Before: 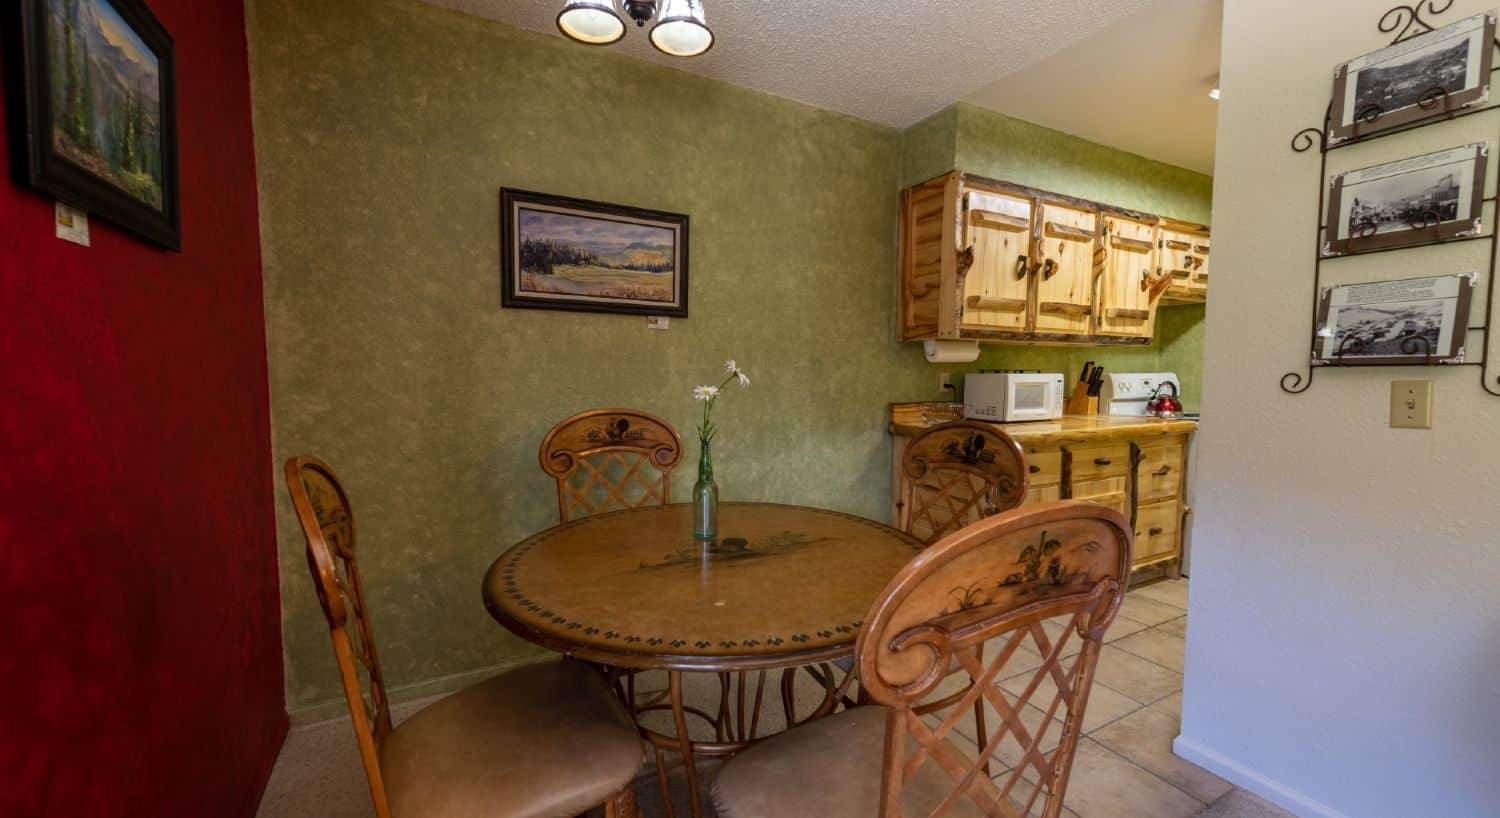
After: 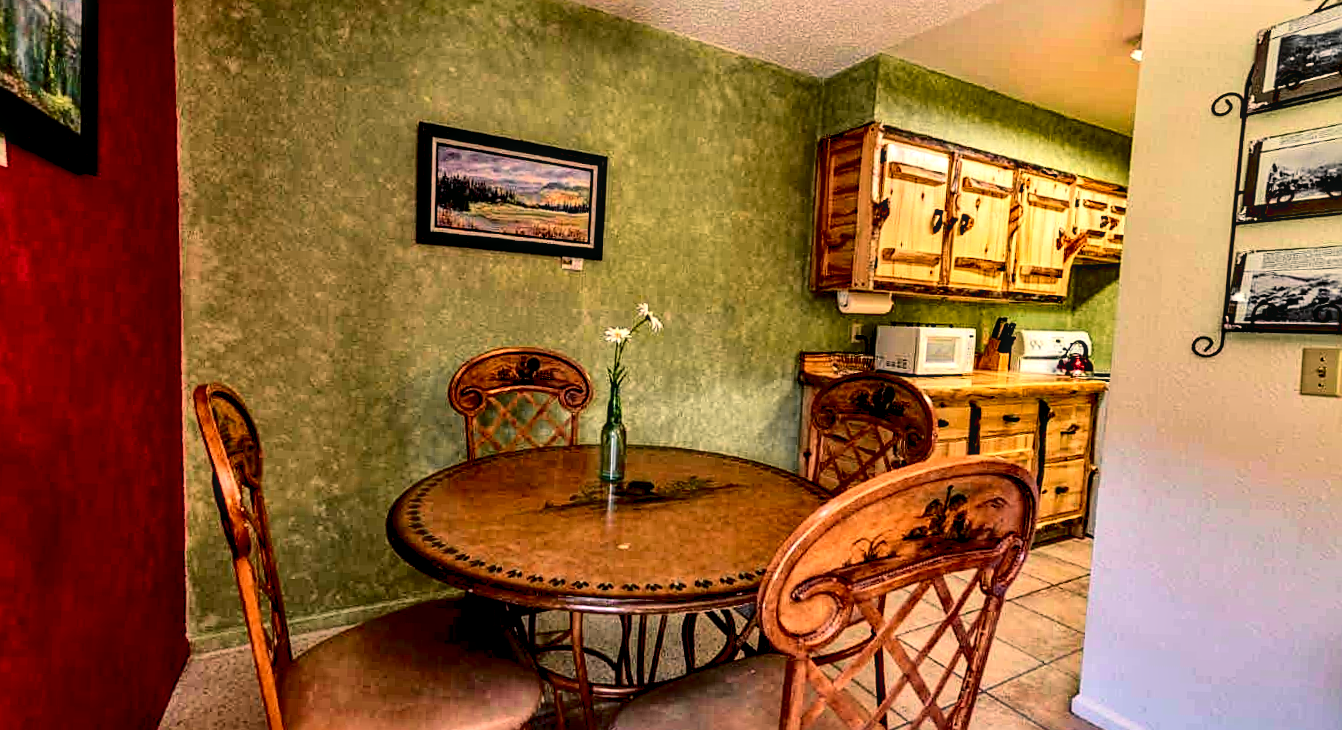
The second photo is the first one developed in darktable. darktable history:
tone curve: curves: ch0 [(0, 0.013) (0.137, 0.121) (0.326, 0.386) (0.489, 0.573) (0.663, 0.749) (0.854, 0.897) (1, 0.974)]; ch1 [(0, 0) (0.366, 0.367) (0.475, 0.453) (0.494, 0.493) (0.504, 0.497) (0.544, 0.579) (0.562, 0.619) (0.622, 0.694) (1, 1)]; ch2 [(0, 0) (0.333, 0.346) (0.375, 0.375) (0.424, 0.43) (0.476, 0.492) (0.502, 0.503) (0.533, 0.541) (0.572, 0.615) (0.605, 0.656) (0.641, 0.709) (1, 1)], color space Lab, independent channels, preserve colors none
color balance rgb: highlights gain › chroma 3.012%, highlights gain › hue 60.28°, perceptual saturation grading › global saturation 0.496%, contrast -10.359%
crop and rotate: angle -2.07°, left 3.101%, top 4.14%, right 1.516%, bottom 0.756%
local contrast: on, module defaults
sharpen: on, module defaults
tone equalizer: -8 EV -0.784 EV, -7 EV -0.732 EV, -6 EV -0.623 EV, -5 EV -0.419 EV, -3 EV 0.393 EV, -2 EV 0.6 EV, -1 EV 0.698 EV, +0 EV 0.772 EV, edges refinement/feathering 500, mask exposure compensation -1.57 EV, preserve details no
contrast equalizer: y [[0.601, 0.6, 0.598, 0.598, 0.6, 0.601], [0.5 ×6], [0.5 ×6], [0 ×6], [0 ×6]]
shadows and highlights: soften with gaussian
